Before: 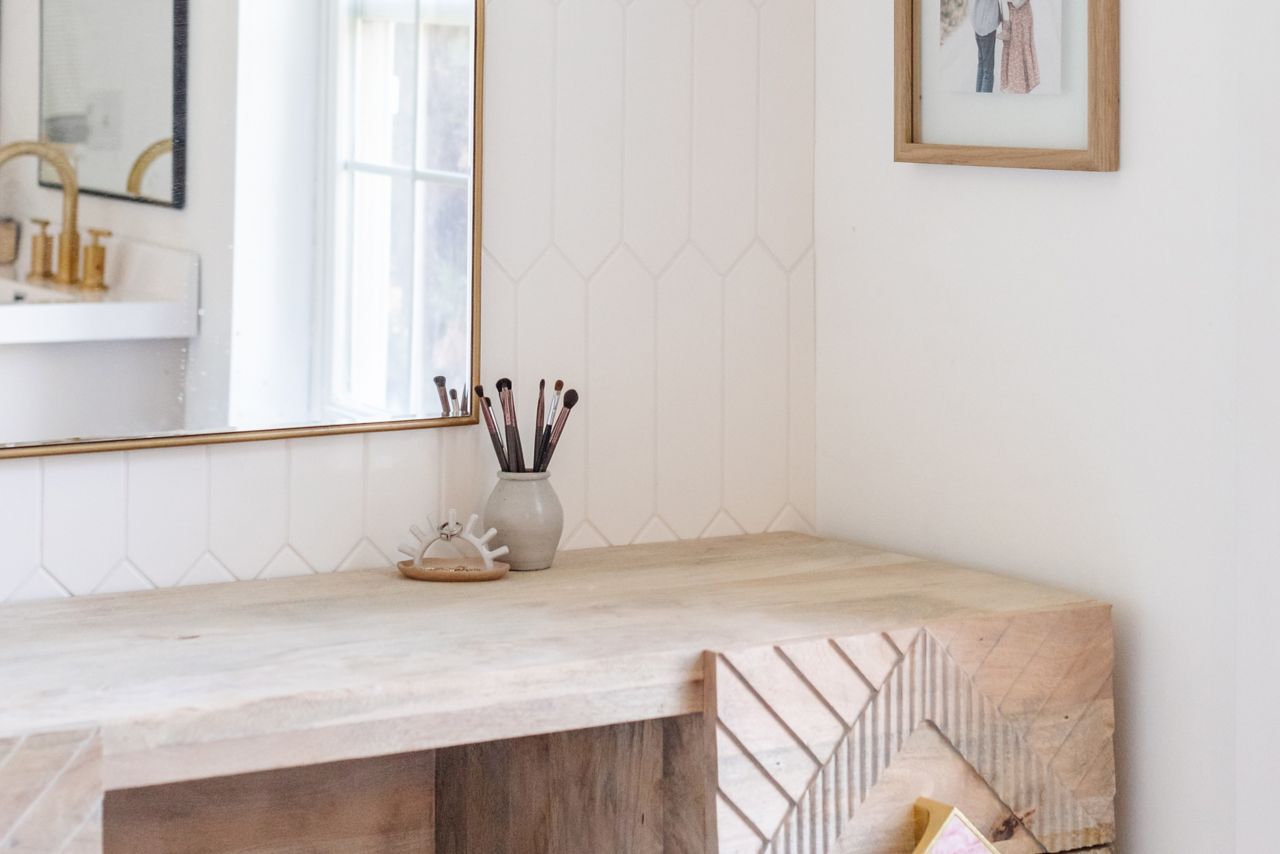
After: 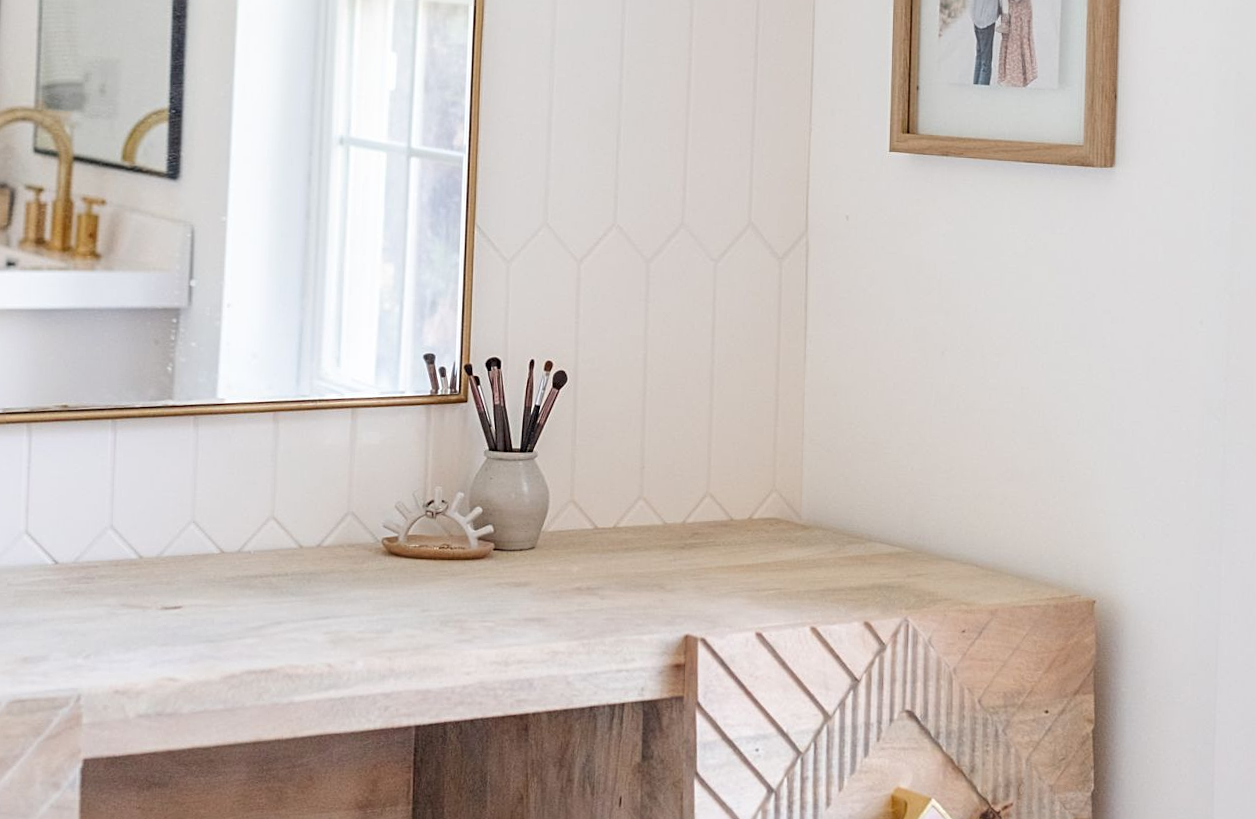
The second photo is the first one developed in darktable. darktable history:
sharpen: radius 2.167, amount 0.381, threshold 0
rotate and perspective: rotation 1.57°, crop left 0.018, crop right 0.982, crop top 0.039, crop bottom 0.961
